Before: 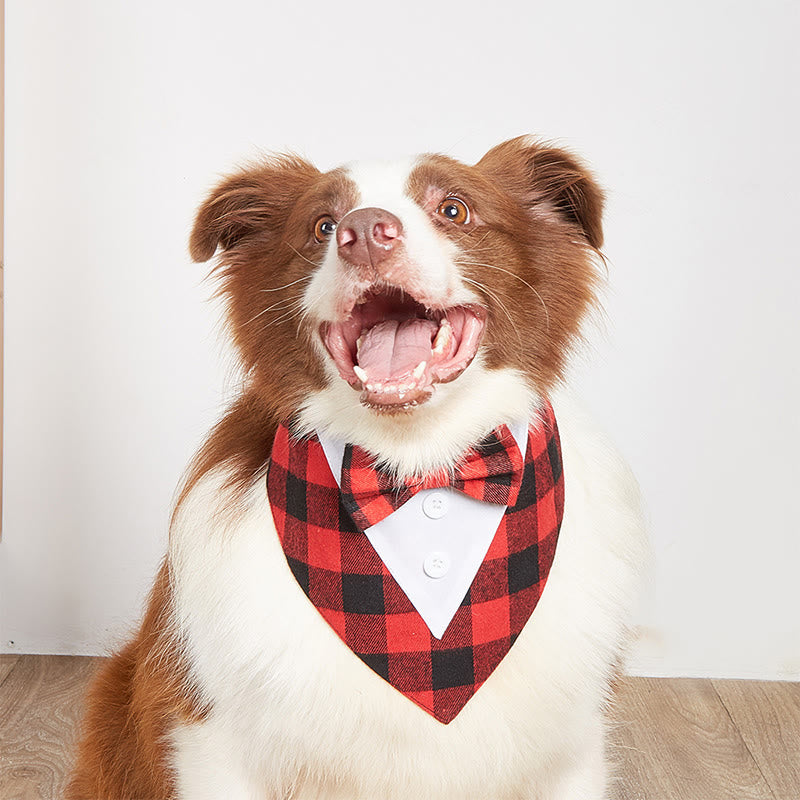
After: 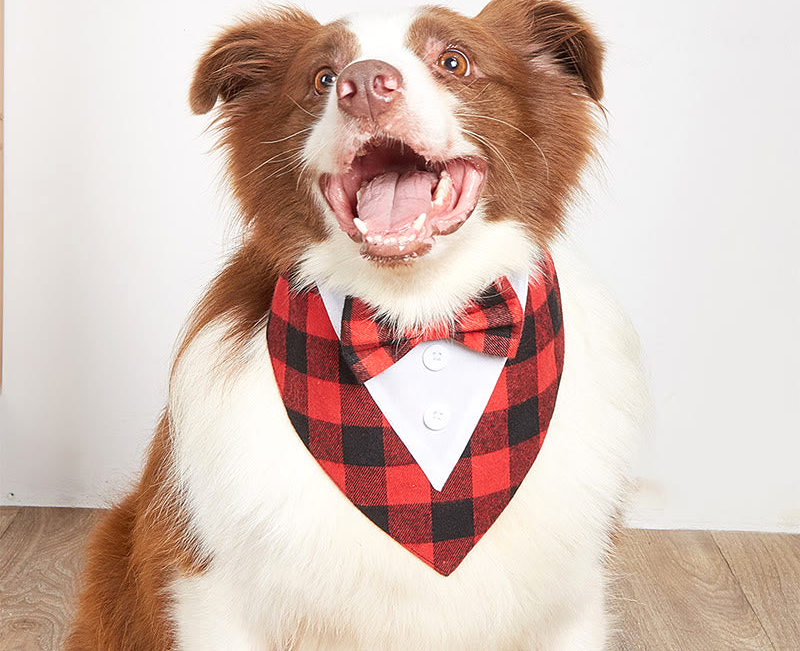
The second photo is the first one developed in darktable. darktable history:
tone equalizer: on, module defaults
exposure: exposure 0.081 EV, compensate highlight preservation false
crop and rotate: top 18.507%
